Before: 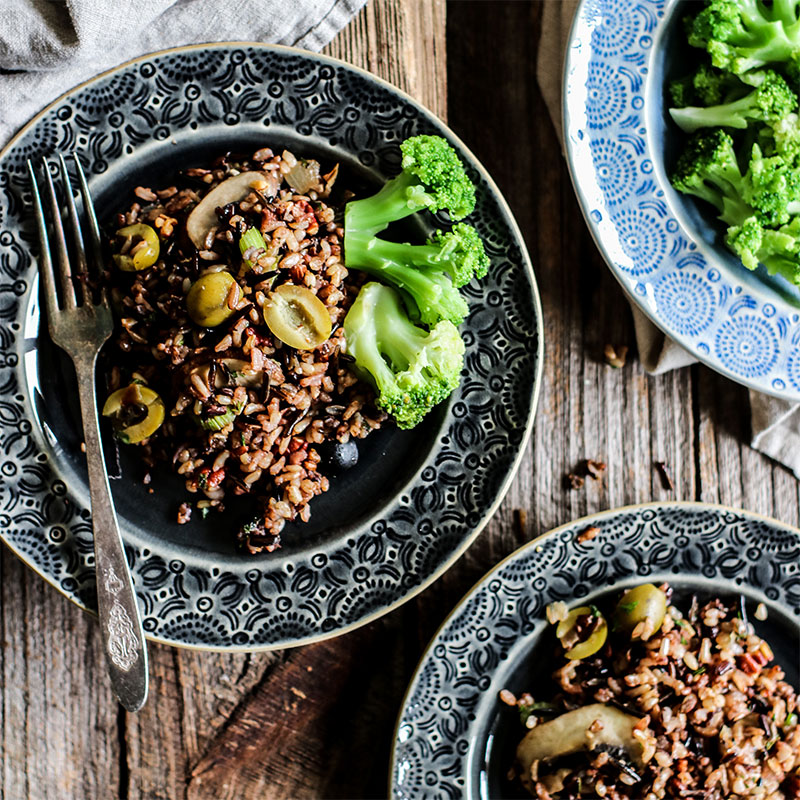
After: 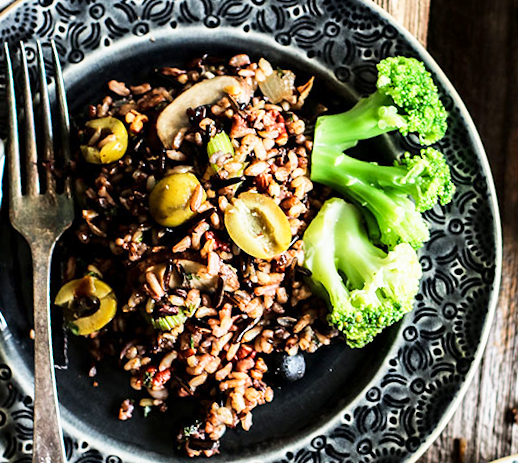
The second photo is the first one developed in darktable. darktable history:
crop and rotate: angle -5.6°, left 2.007%, top 6.608%, right 27.199%, bottom 30.036%
base curve: curves: ch0 [(0, 0) (0.557, 0.834) (1, 1)], preserve colors none
